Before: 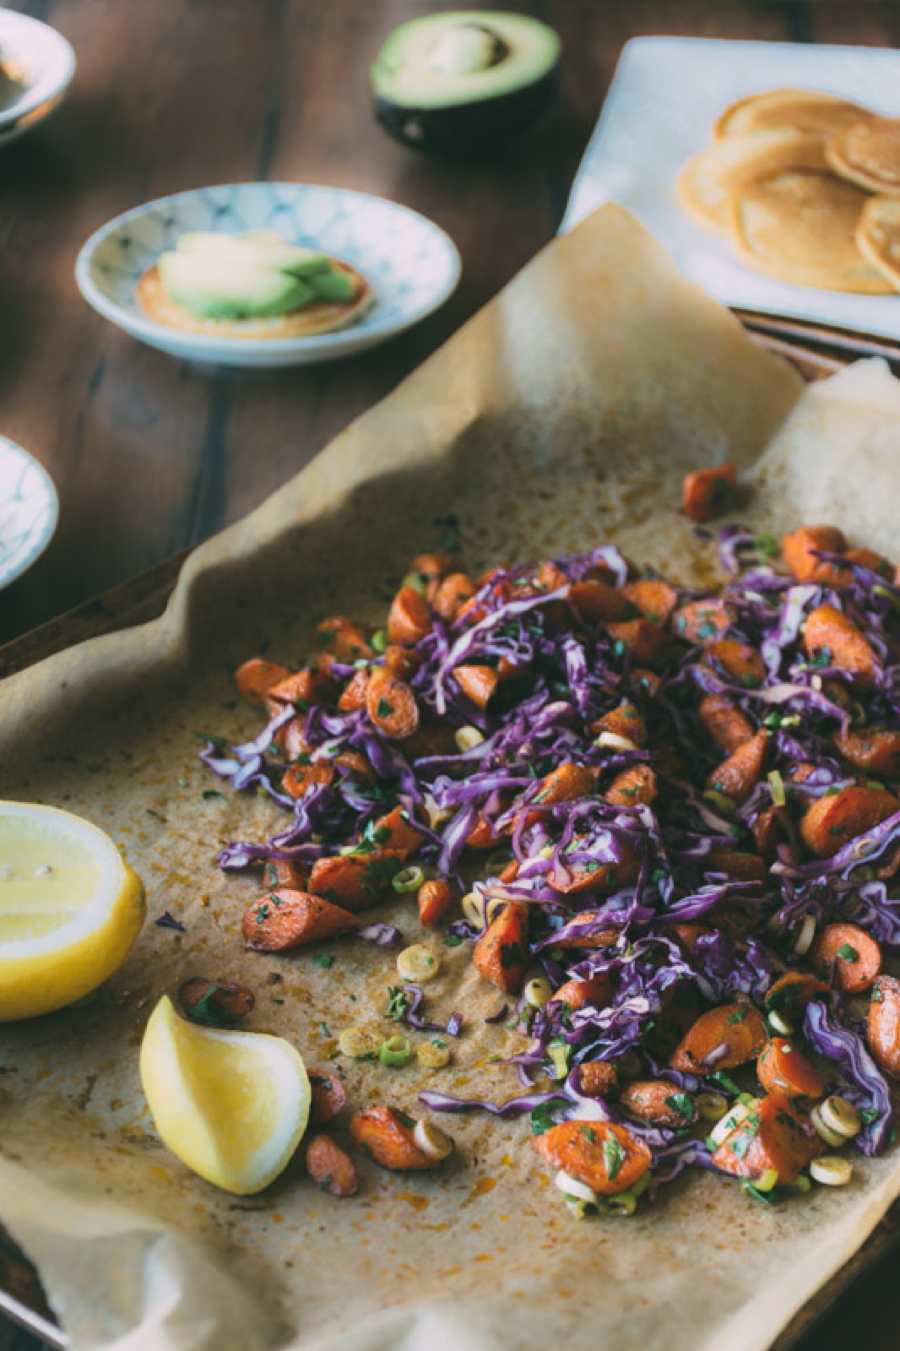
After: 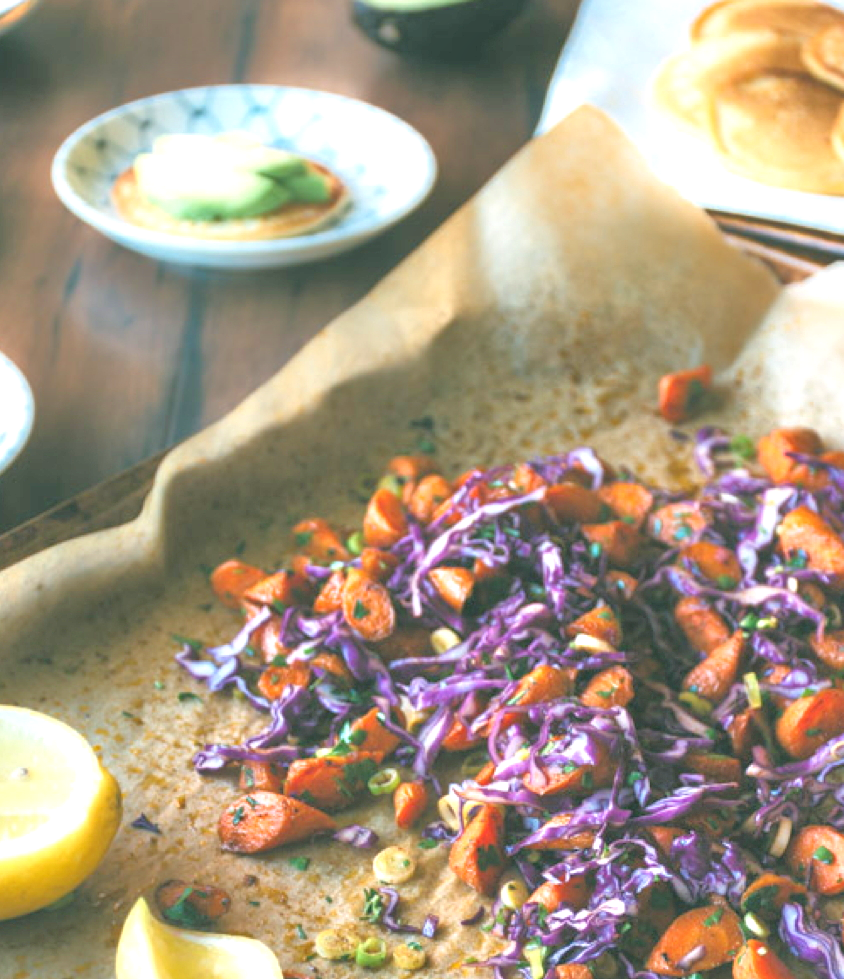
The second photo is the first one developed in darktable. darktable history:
exposure: exposure 0.781 EV, compensate highlight preservation false
tone equalizer: -7 EV 0.15 EV, -6 EV 0.6 EV, -5 EV 1.15 EV, -4 EV 1.33 EV, -3 EV 1.15 EV, -2 EV 0.6 EV, -1 EV 0.15 EV, mask exposure compensation -0.5 EV
crop: left 2.737%, top 7.287%, right 3.421%, bottom 20.179%
